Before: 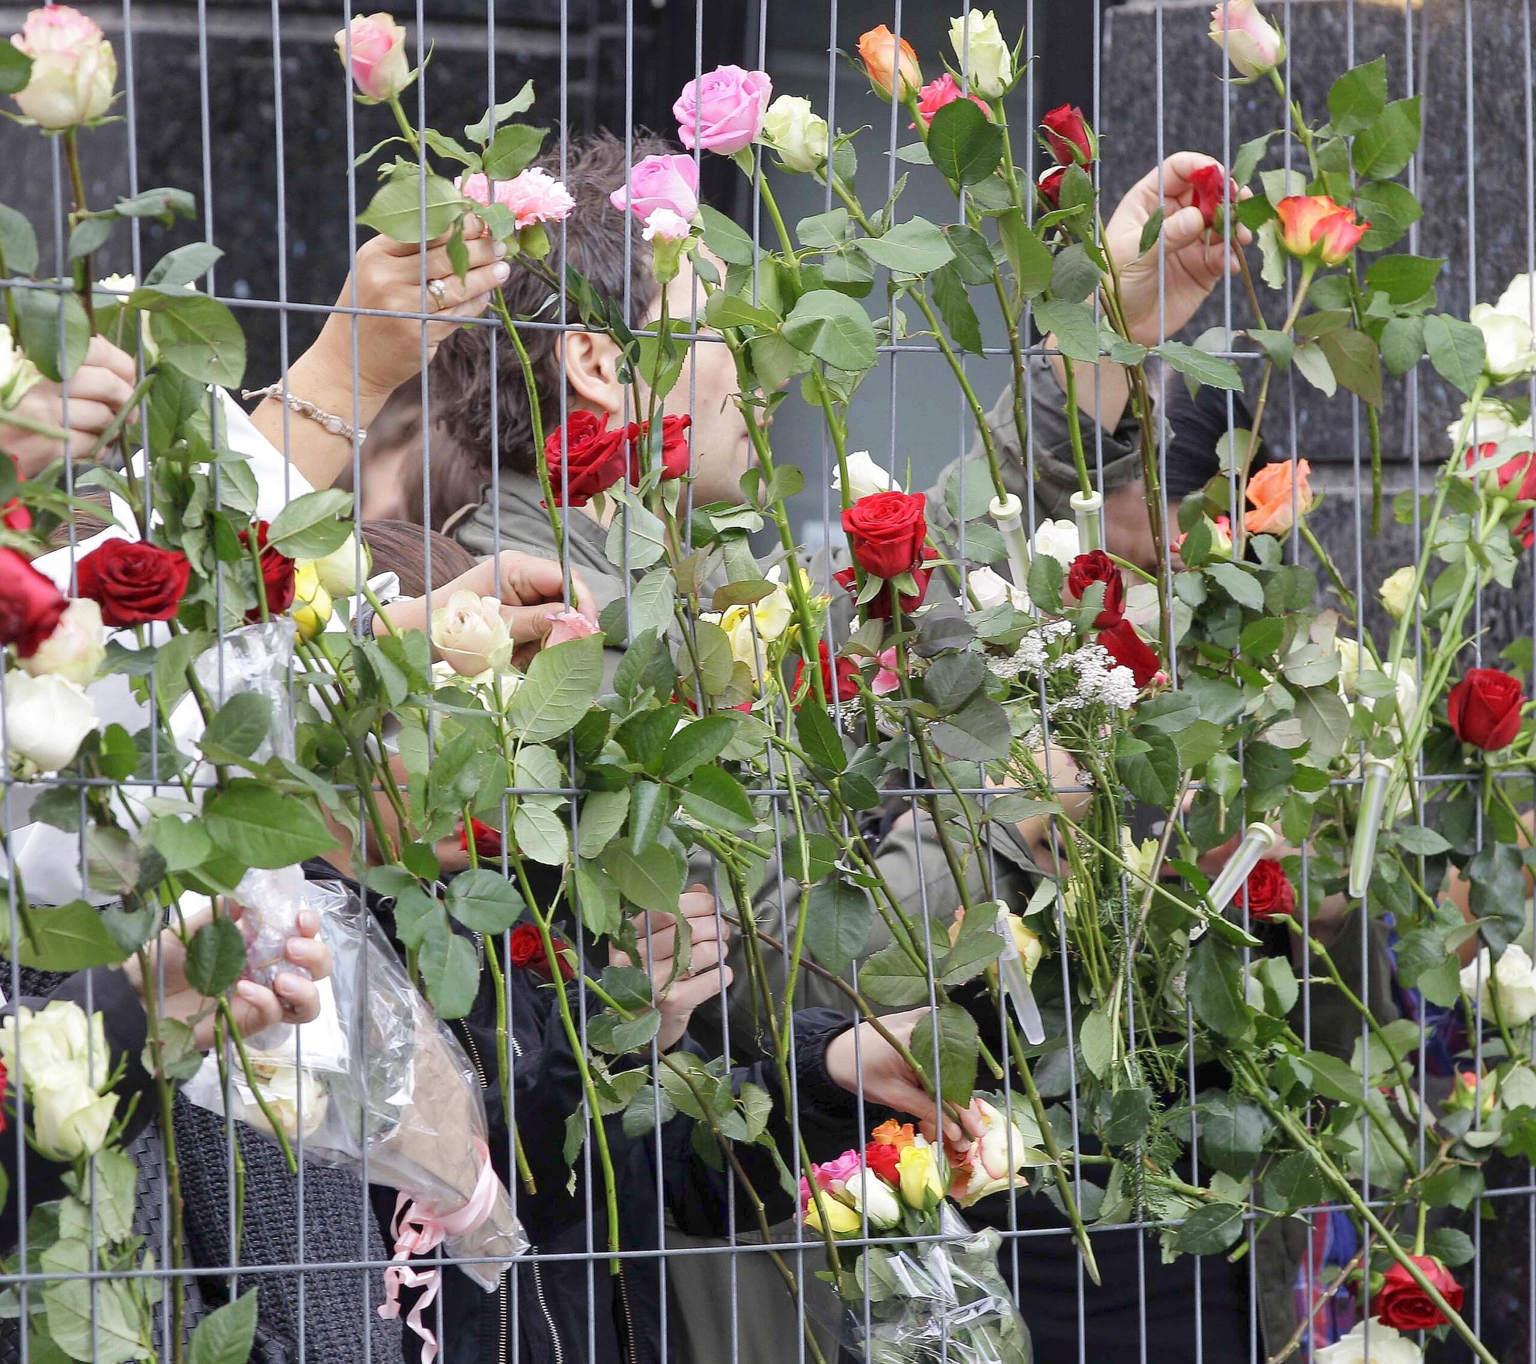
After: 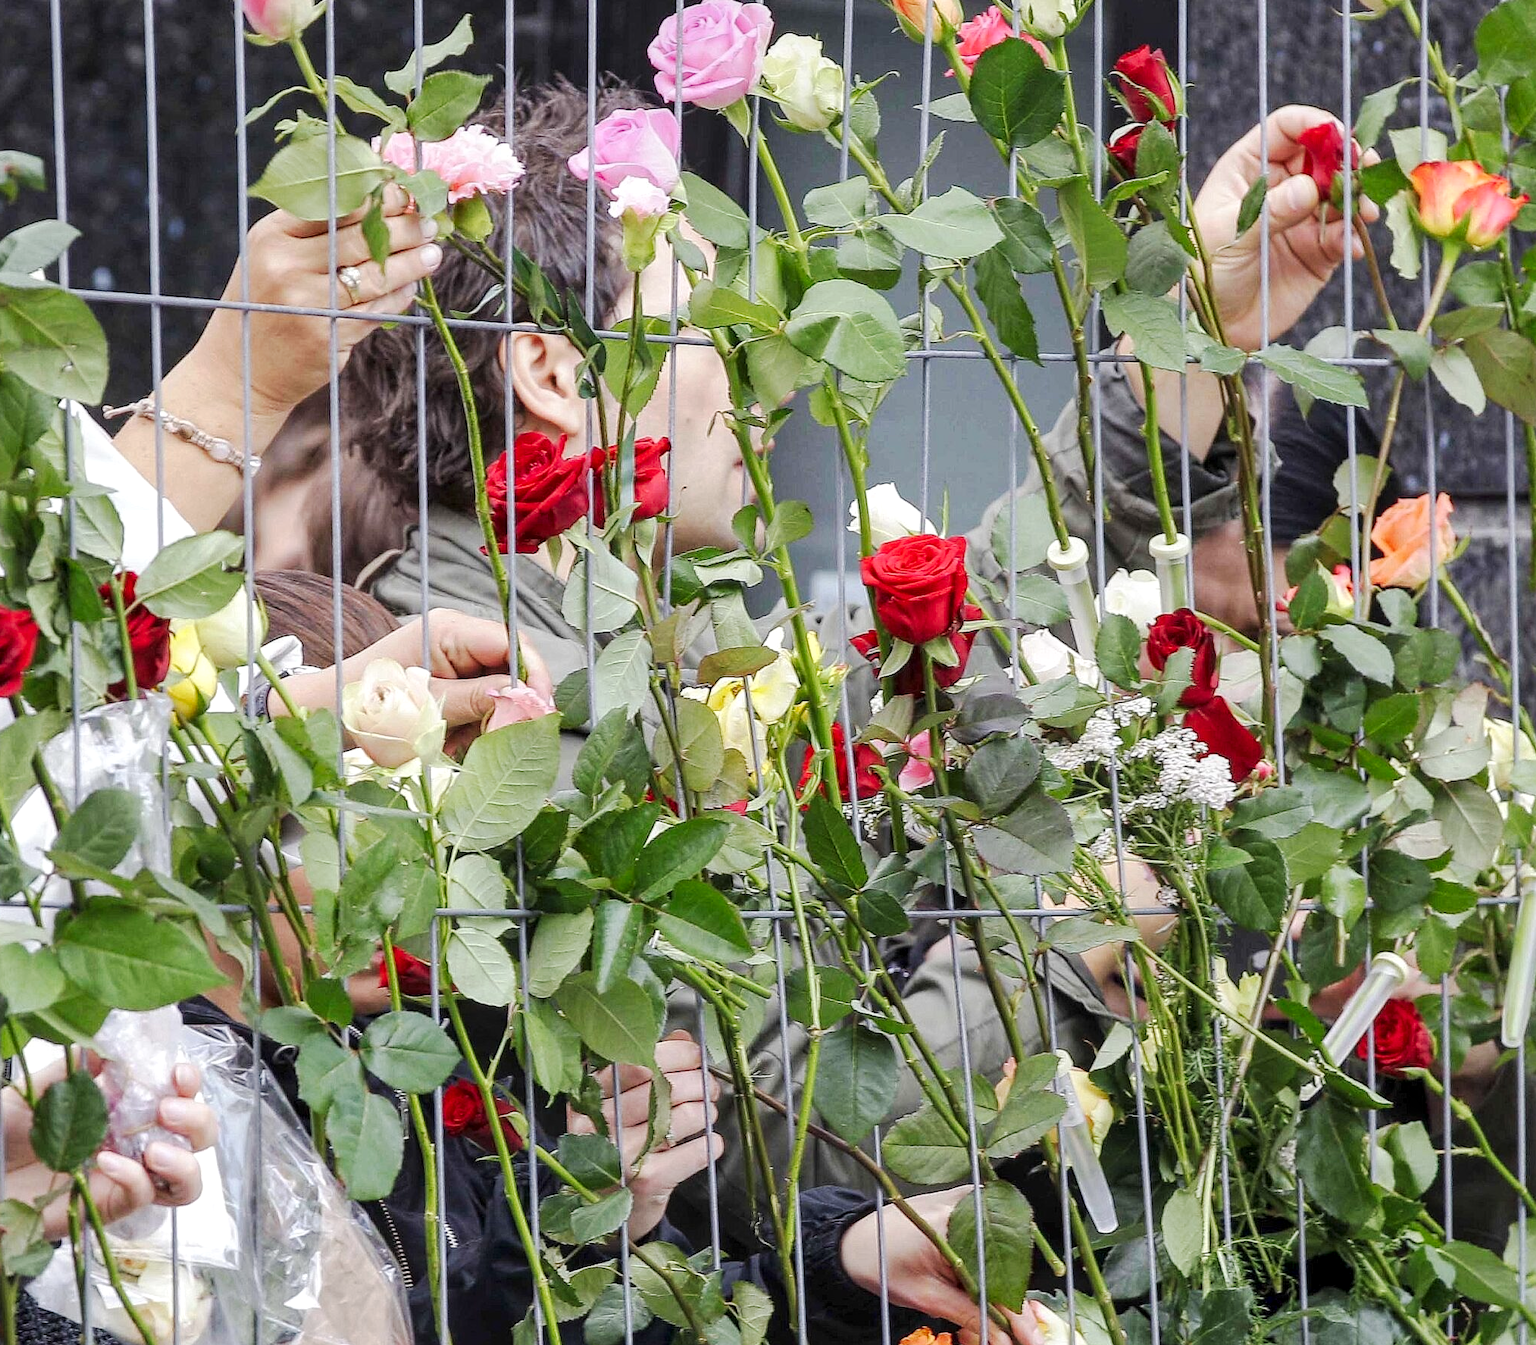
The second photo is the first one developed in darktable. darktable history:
crop and rotate: left 10.468%, top 5.046%, right 10.351%, bottom 16.842%
tone curve: curves: ch0 [(0, 0.01) (0.037, 0.032) (0.131, 0.108) (0.275, 0.256) (0.483, 0.512) (0.61, 0.665) (0.696, 0.742) (0.792, 0.819) (0.911, 0.925) (0.997, 0.995)]; ch1 [(0, 0) (0.308, 0.29) (0.425, 0.411) (0.492, 0.488) (0.507, 0.503) (0.53, 0.532) (0.573, 0.586) (0.683, 0.702) (0.746, 0.77) (1, 1)]; ch2 [(0, 0) (0.246, 0.233) (0.36, 0.352) (0.415, 0.415) (0.485, 0.487) (0.502, 0.504) (0.525, 0.518) (0.539, 0.539) (0.587, 0.594) (0.636, 0.652) (0.711, 0.729) (0.845, 0.855) (0.998, 0.977)], preserve colors none
local contrast: on, module defaults
